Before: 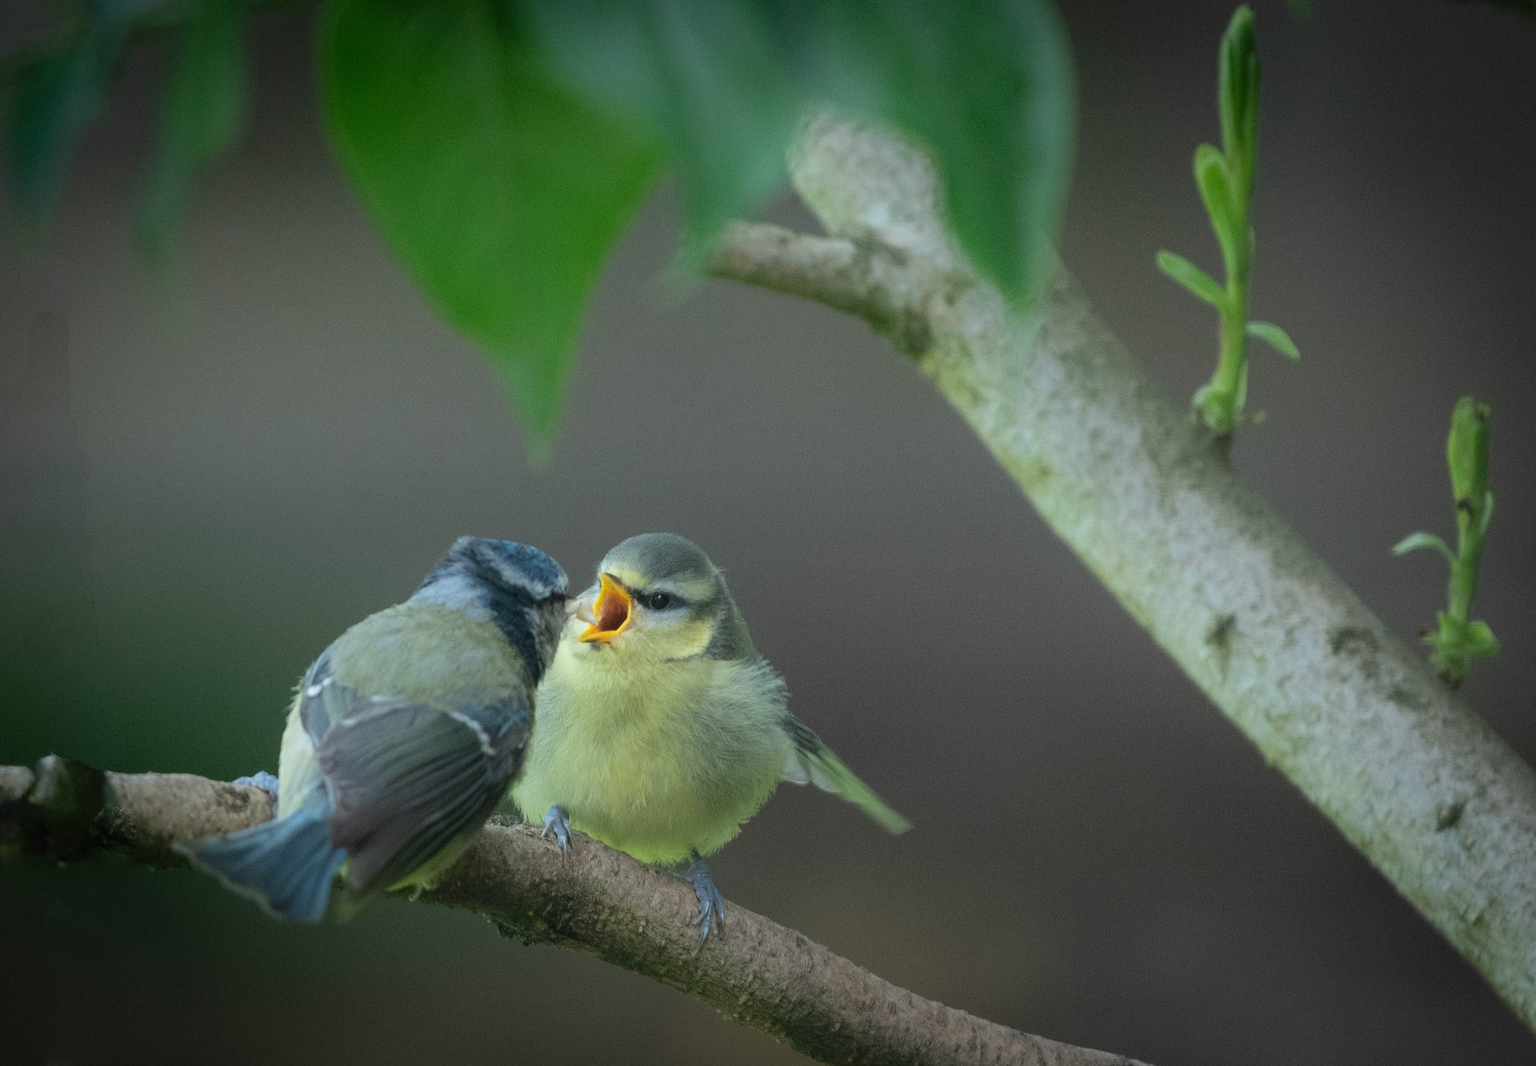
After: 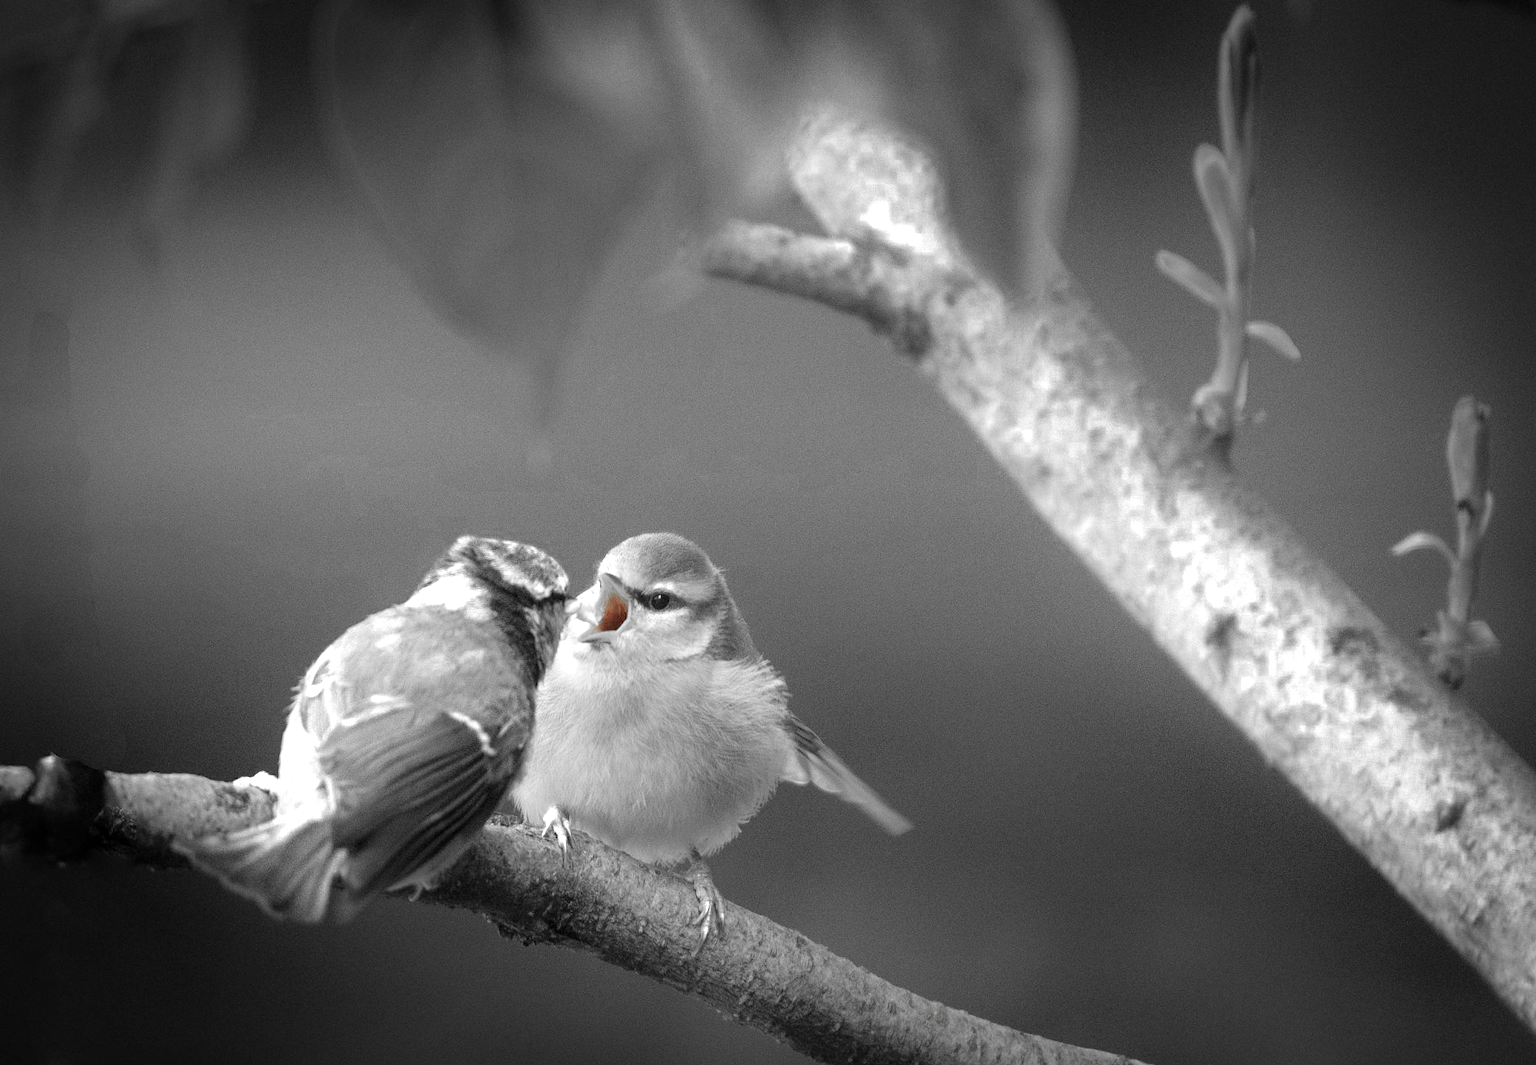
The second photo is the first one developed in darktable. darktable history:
tone equalizer: -8 EV -1.06 EV, -7 EV -1.01 EV, -6 EV -0.866 EV, -5 EV -0.569 EV, -3 EV 0.564 EV, -2 EV 0.858 EV, -1 EV 0.986 EV, +0 EV 1.08 EV
local contrast: mode bilateral grid, contrast 20, coarseness 50, detail 120%, midtone range 0.2
color zones: curves: ch0 [(0, 0.352) (0.143, 0.407) (0.286, 0.386) (0.429, 0.431) (0.571, 0.829) (0.714, 0.853) (0.857, 0.833) (1, 0.352)]; ch1 [(0, 0.604) (0.072, 0.726) (0.096, 0.608) (0.205, 0.007) (0.571, -0.006) (0.839, -0.013) (0.857, -0.012) (1, 0.604)]
